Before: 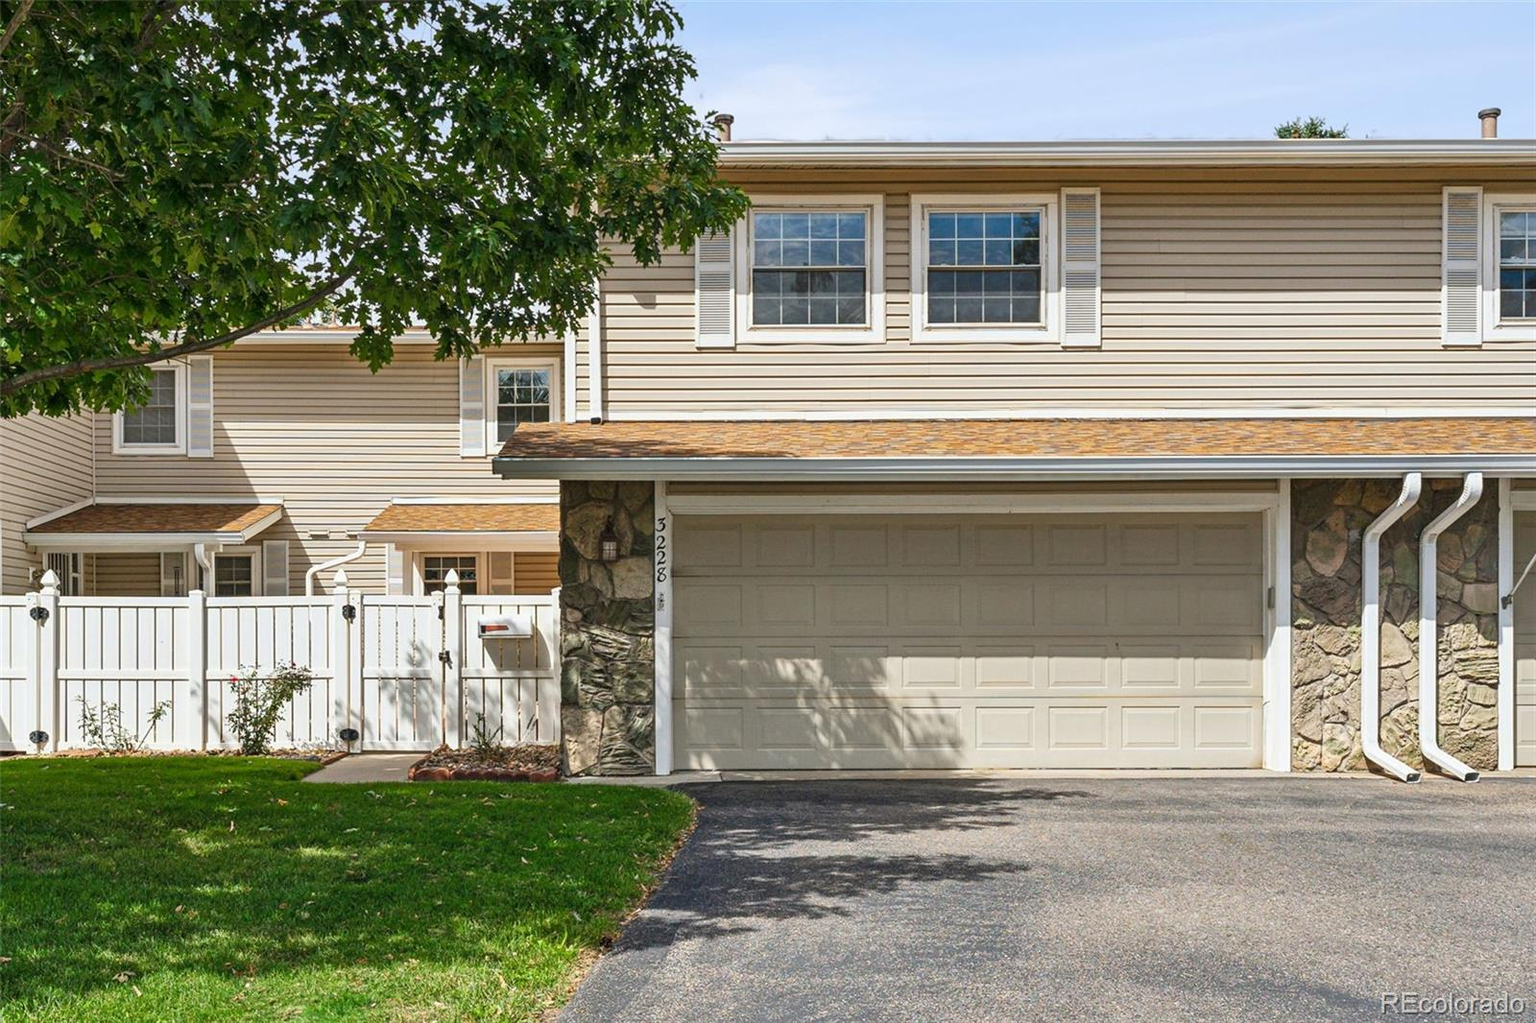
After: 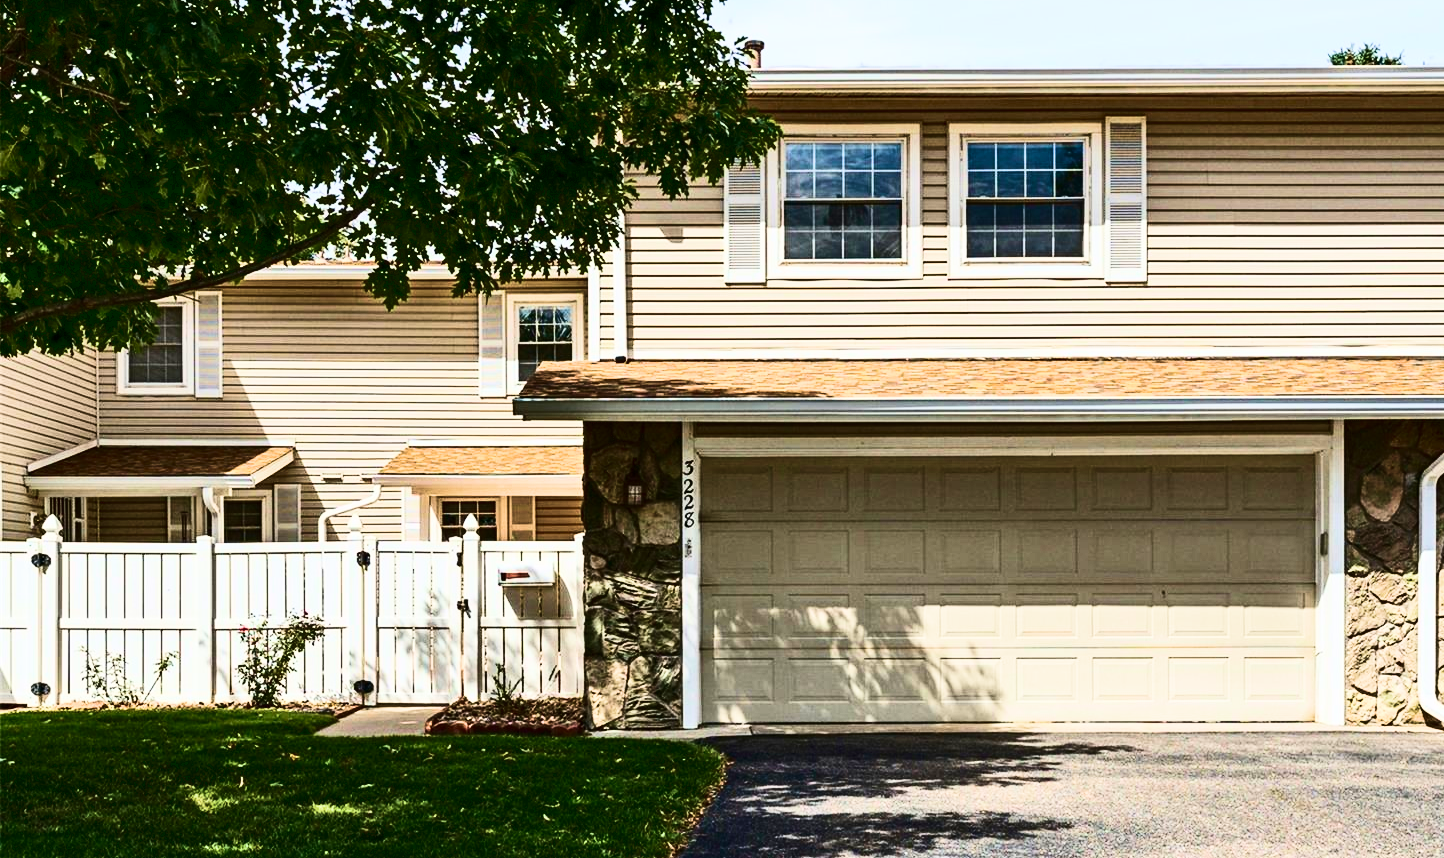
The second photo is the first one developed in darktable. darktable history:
velvia: strength 74%
crop: top 7.49%, right 9.717%, bottom 11.943%
contrast brightness saturation: contrast 0.5, saturation -0.1
